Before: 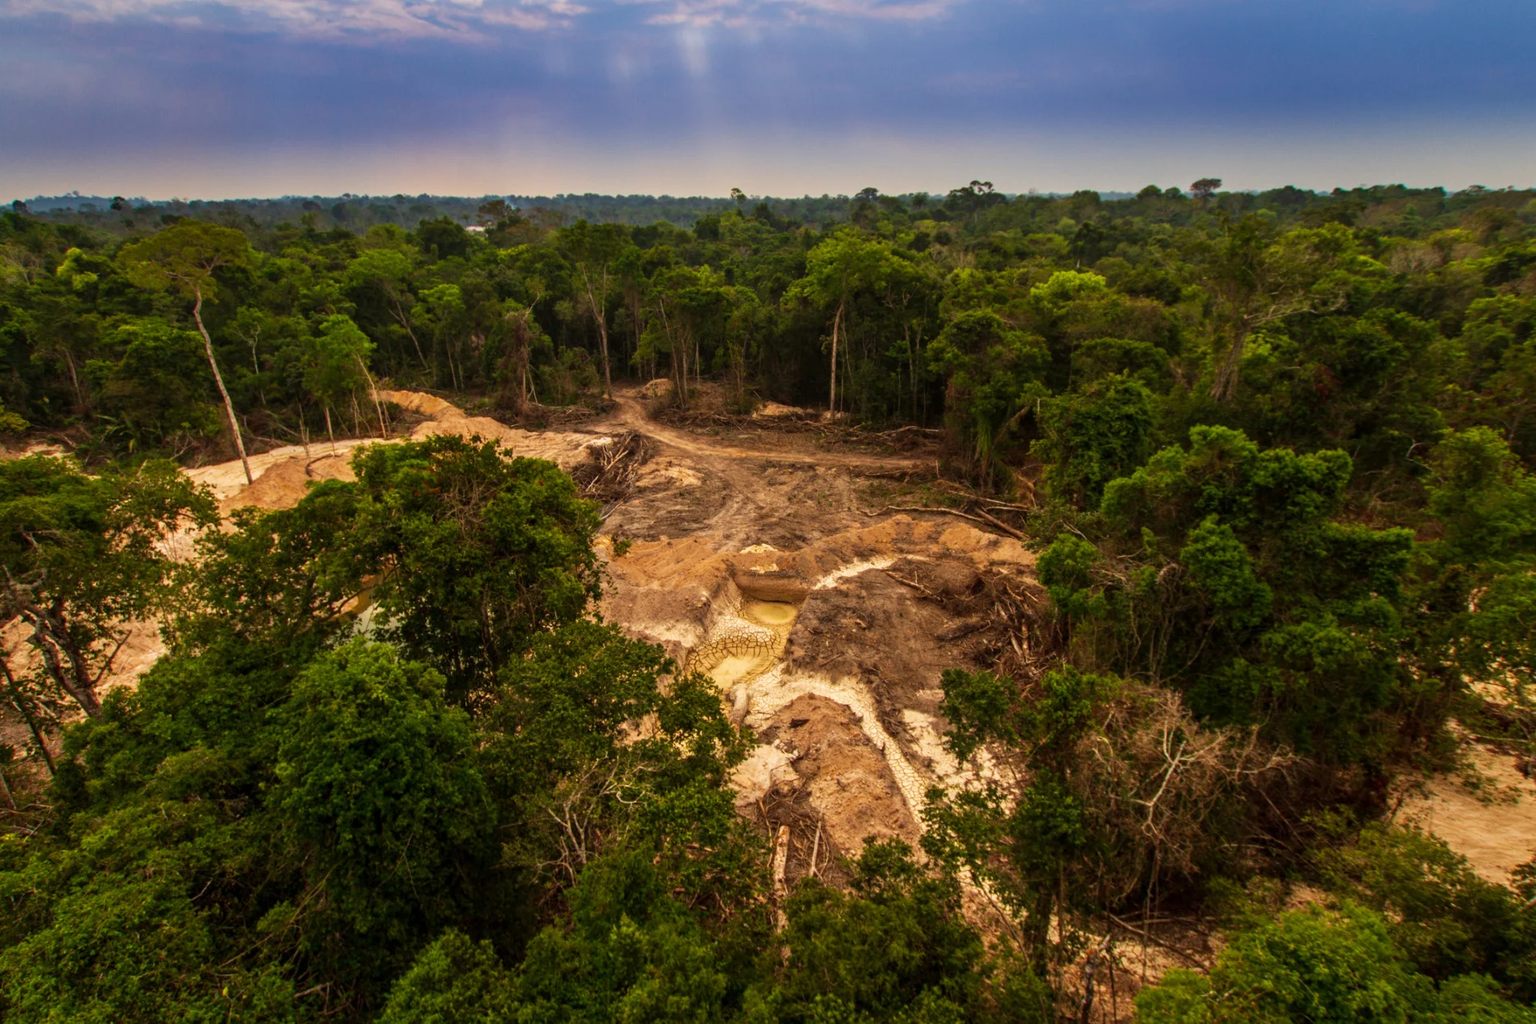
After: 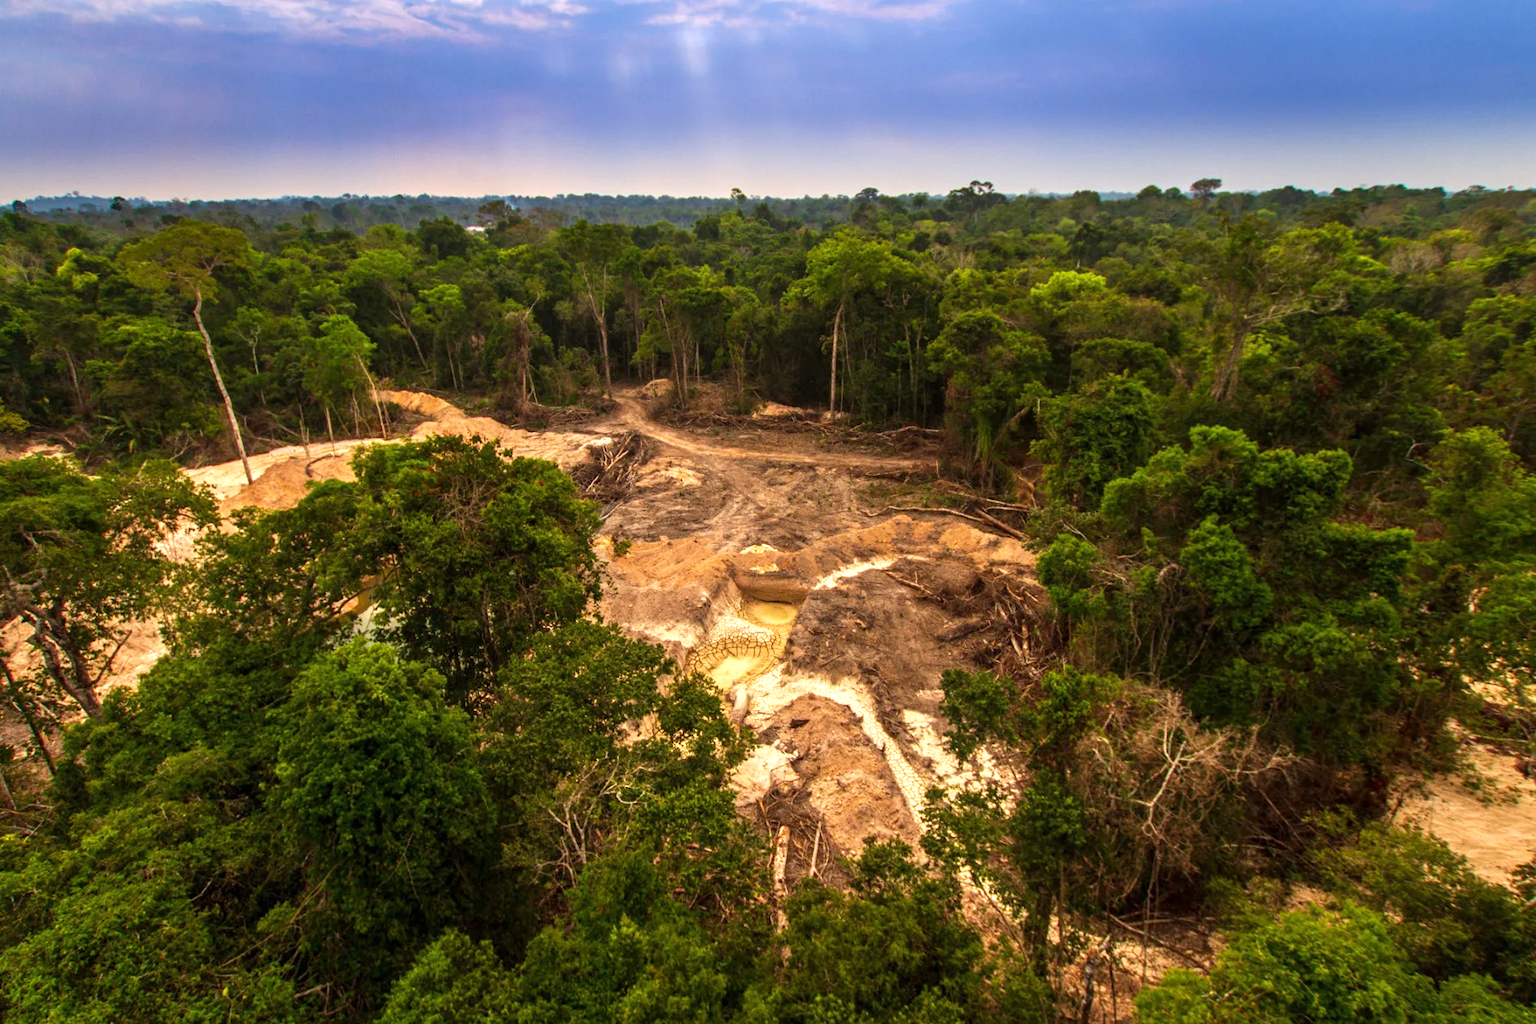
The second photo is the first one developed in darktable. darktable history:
white balance: red 0.984, blue 1.059
exposure: exposure 0.6 EV, compensate highlight preservation false
